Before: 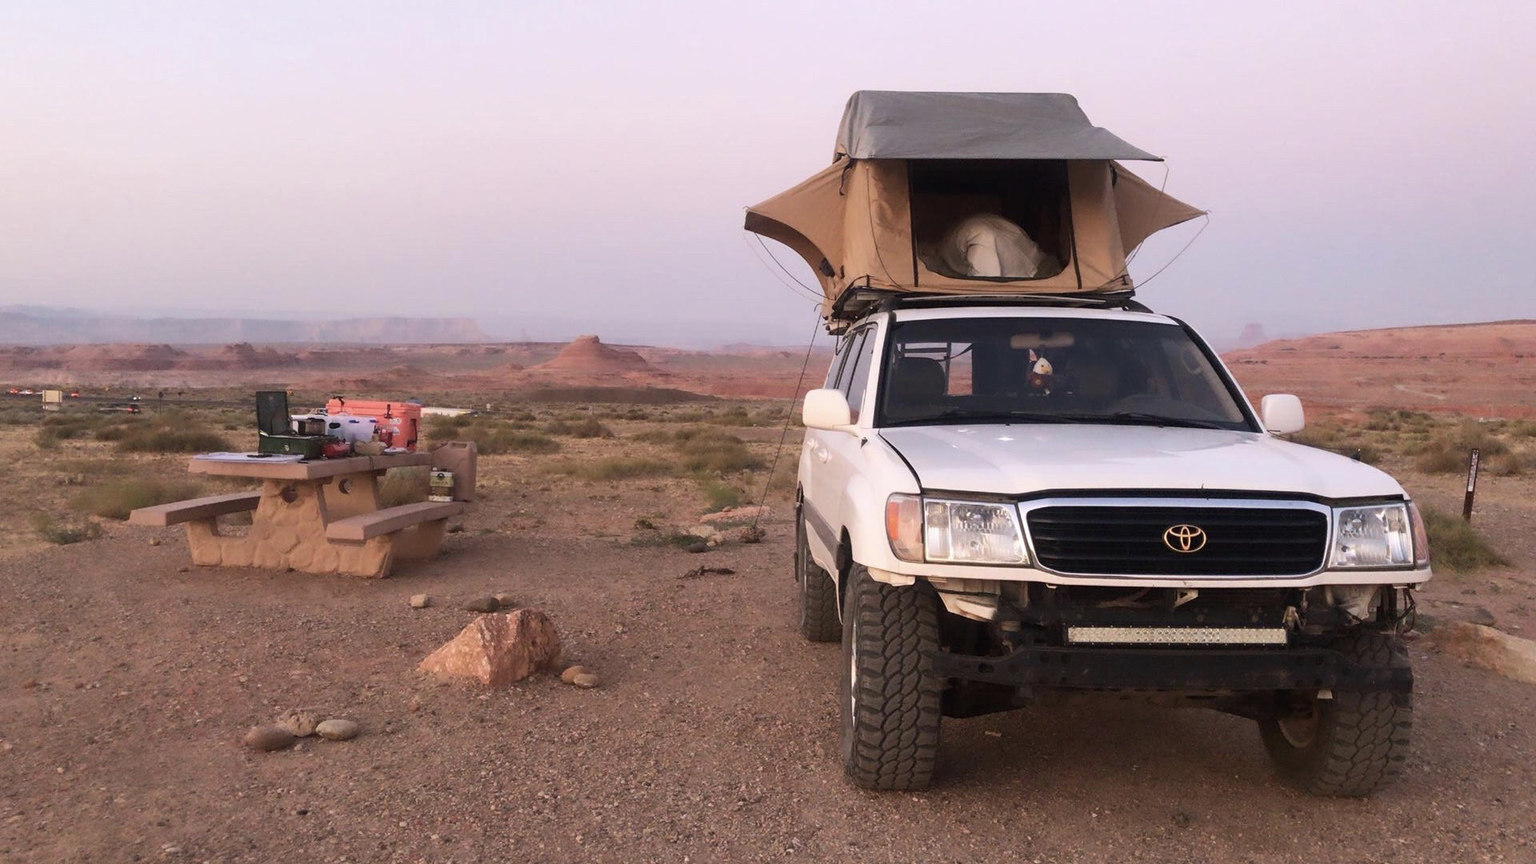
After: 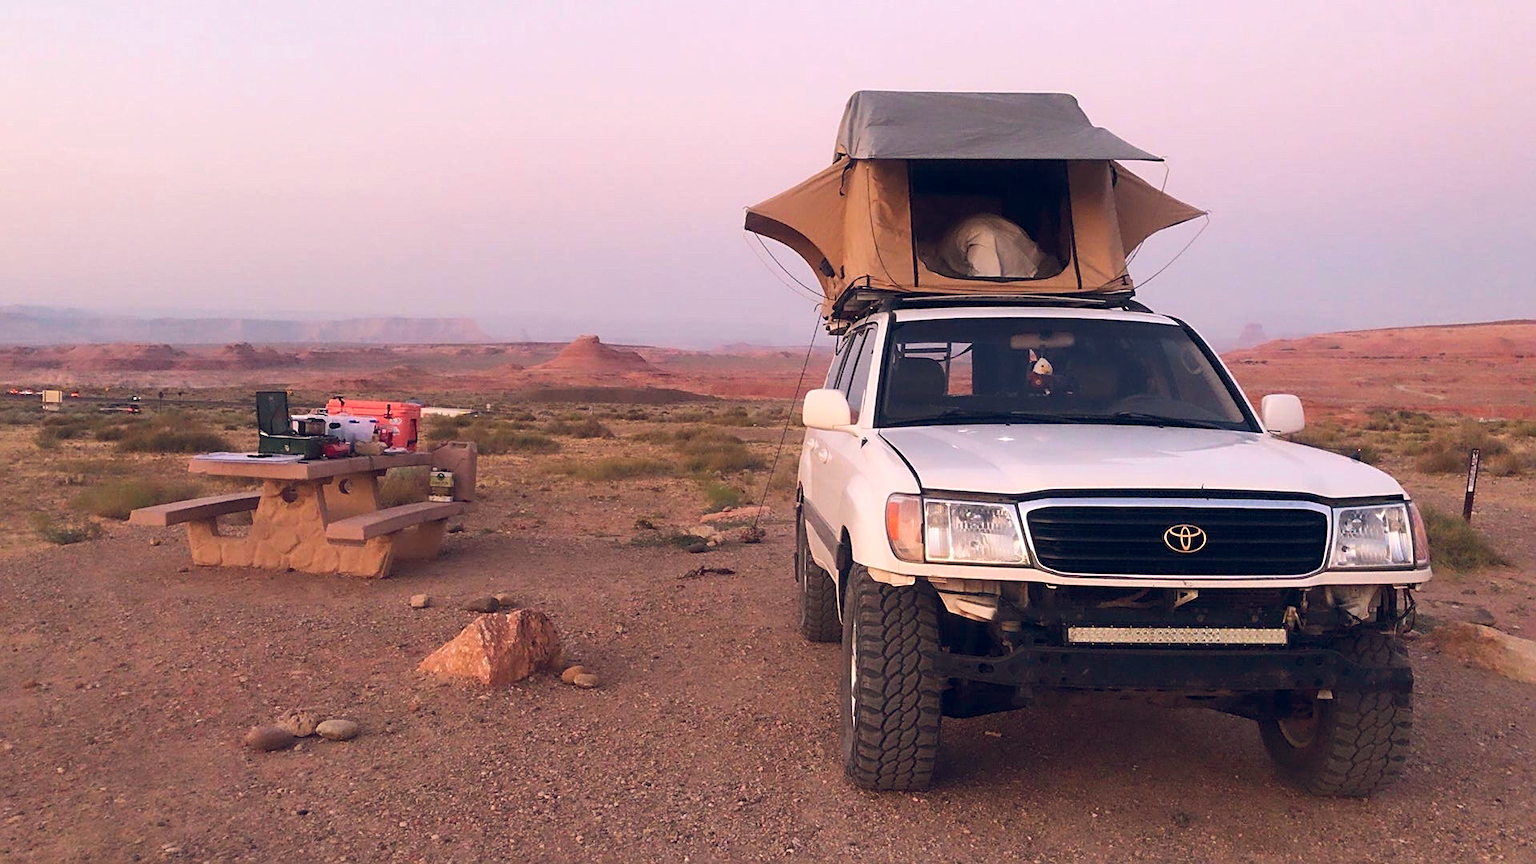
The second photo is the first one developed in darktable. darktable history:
color balance rgb: shadows lift › hue 87.51°, highlights gain › chroma 1.35%, highlights gain › hue 55.1°, global offset › chroma 0.13%, global offset › hue 253.66°, perceptual saturation grading › global saturation 16.38%
sharpen: on, module defaults
